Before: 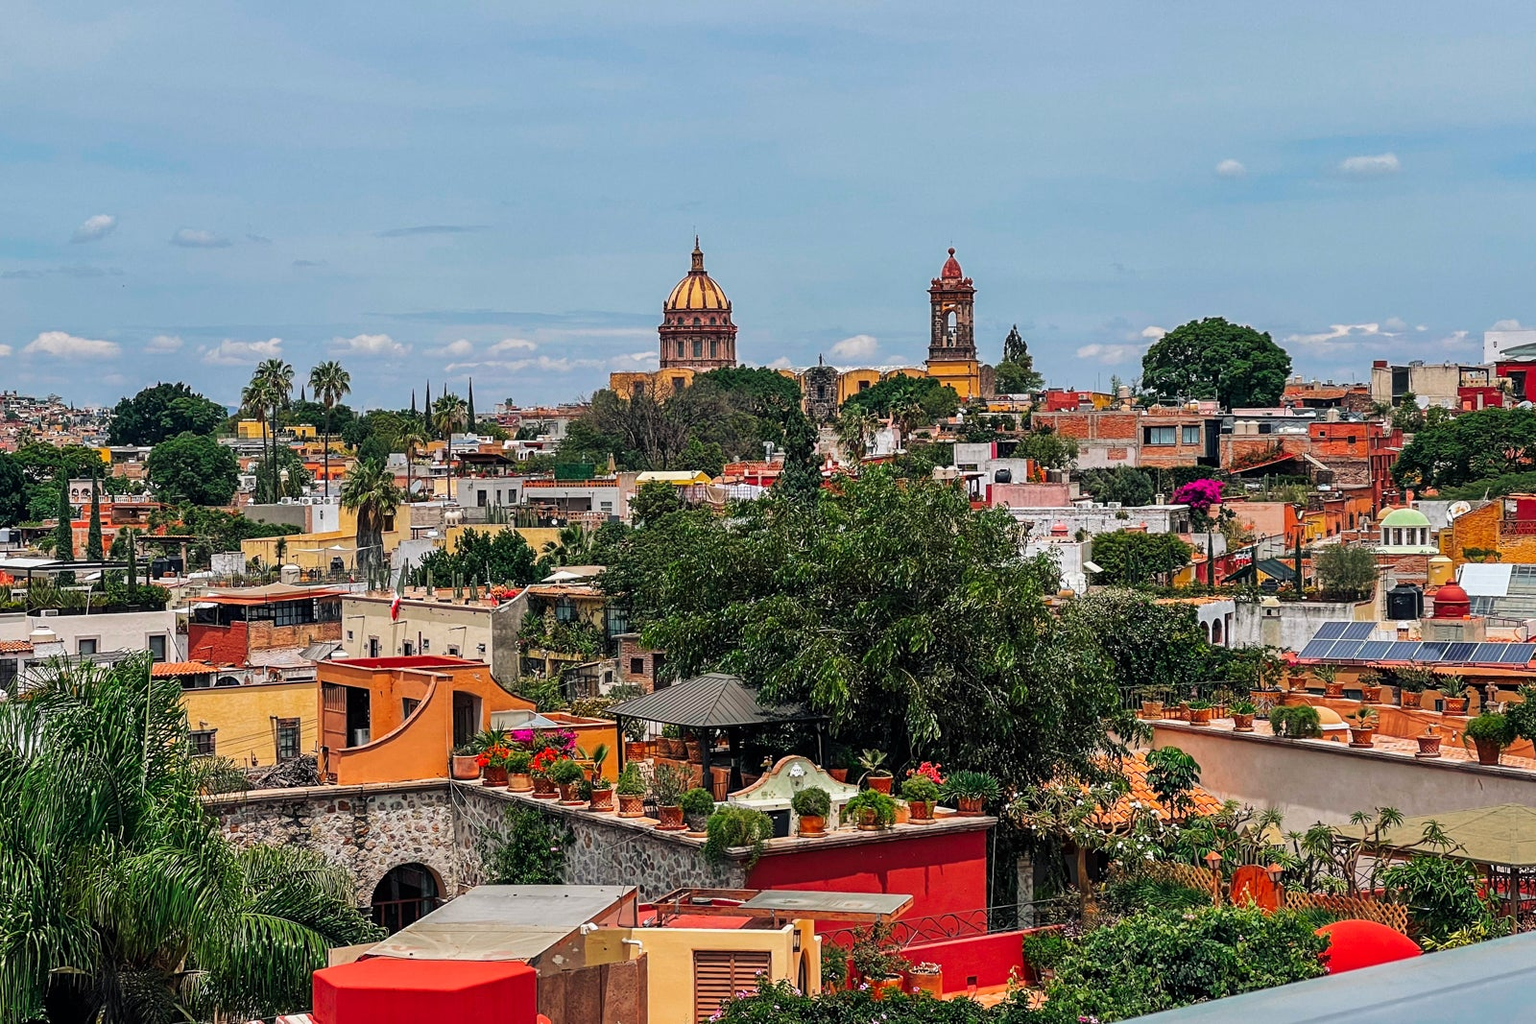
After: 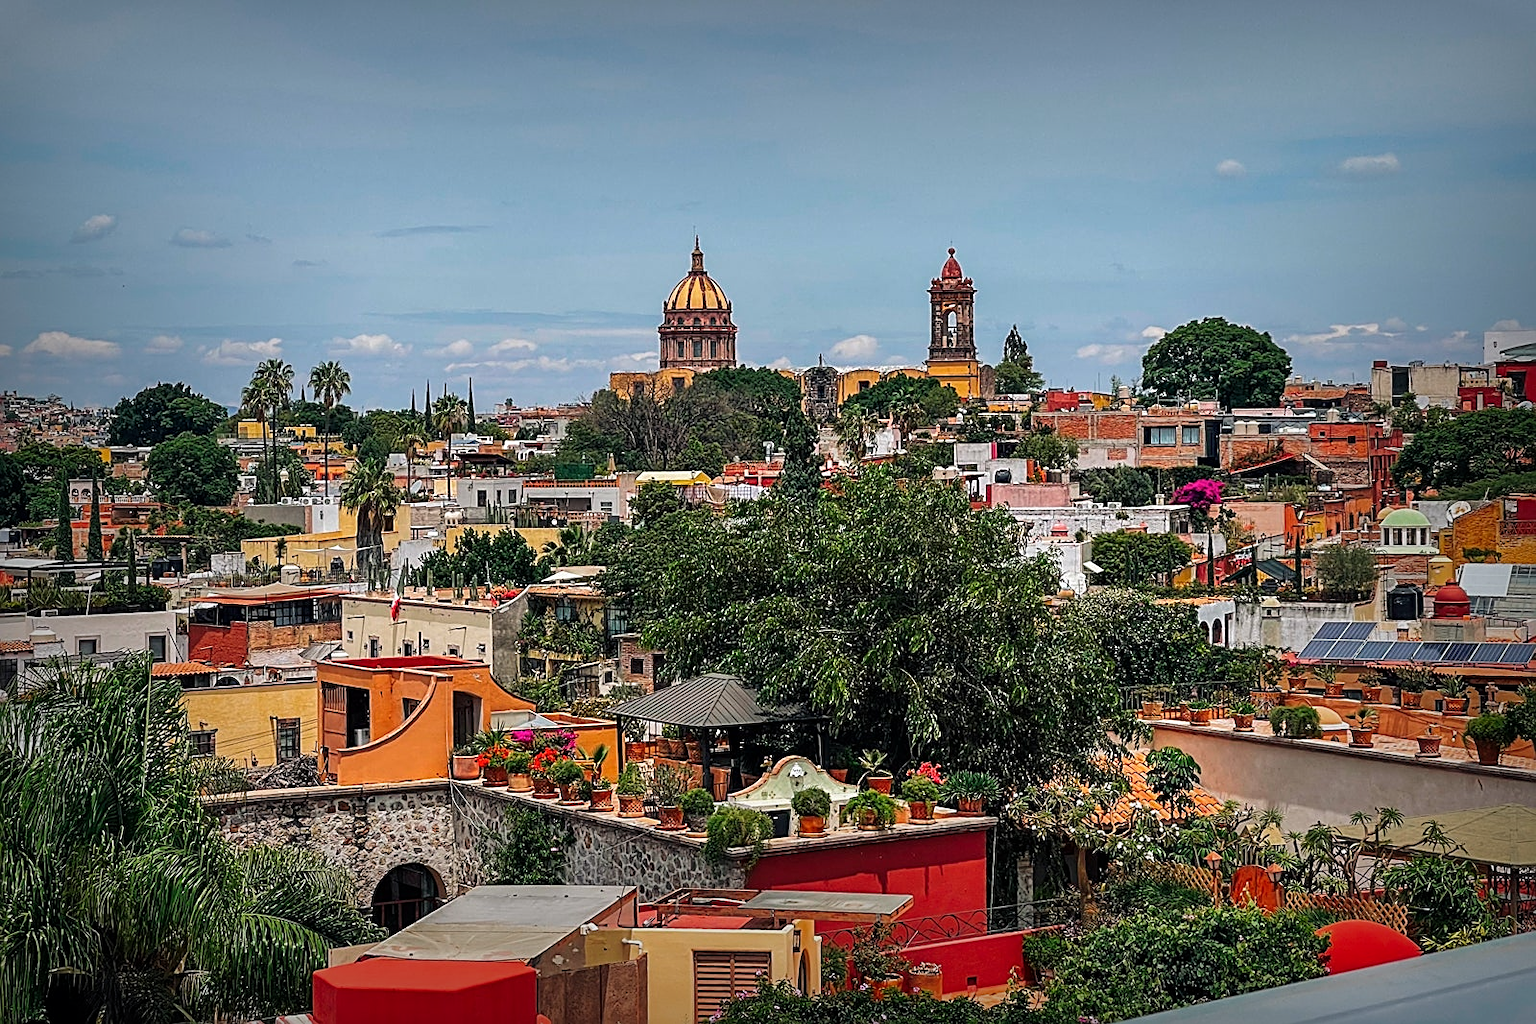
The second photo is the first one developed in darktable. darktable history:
sharpen: on, module defaults
local contrast: mode bilateral grid, contrast 15, coarseness 36, detail 105%, midtone range 0.2
vignetting: fall-off start 53.2%, brightness -0.594, saturation 0, automatic ratio true, width/height ratio 1.313, shape 0.22, unbound false
